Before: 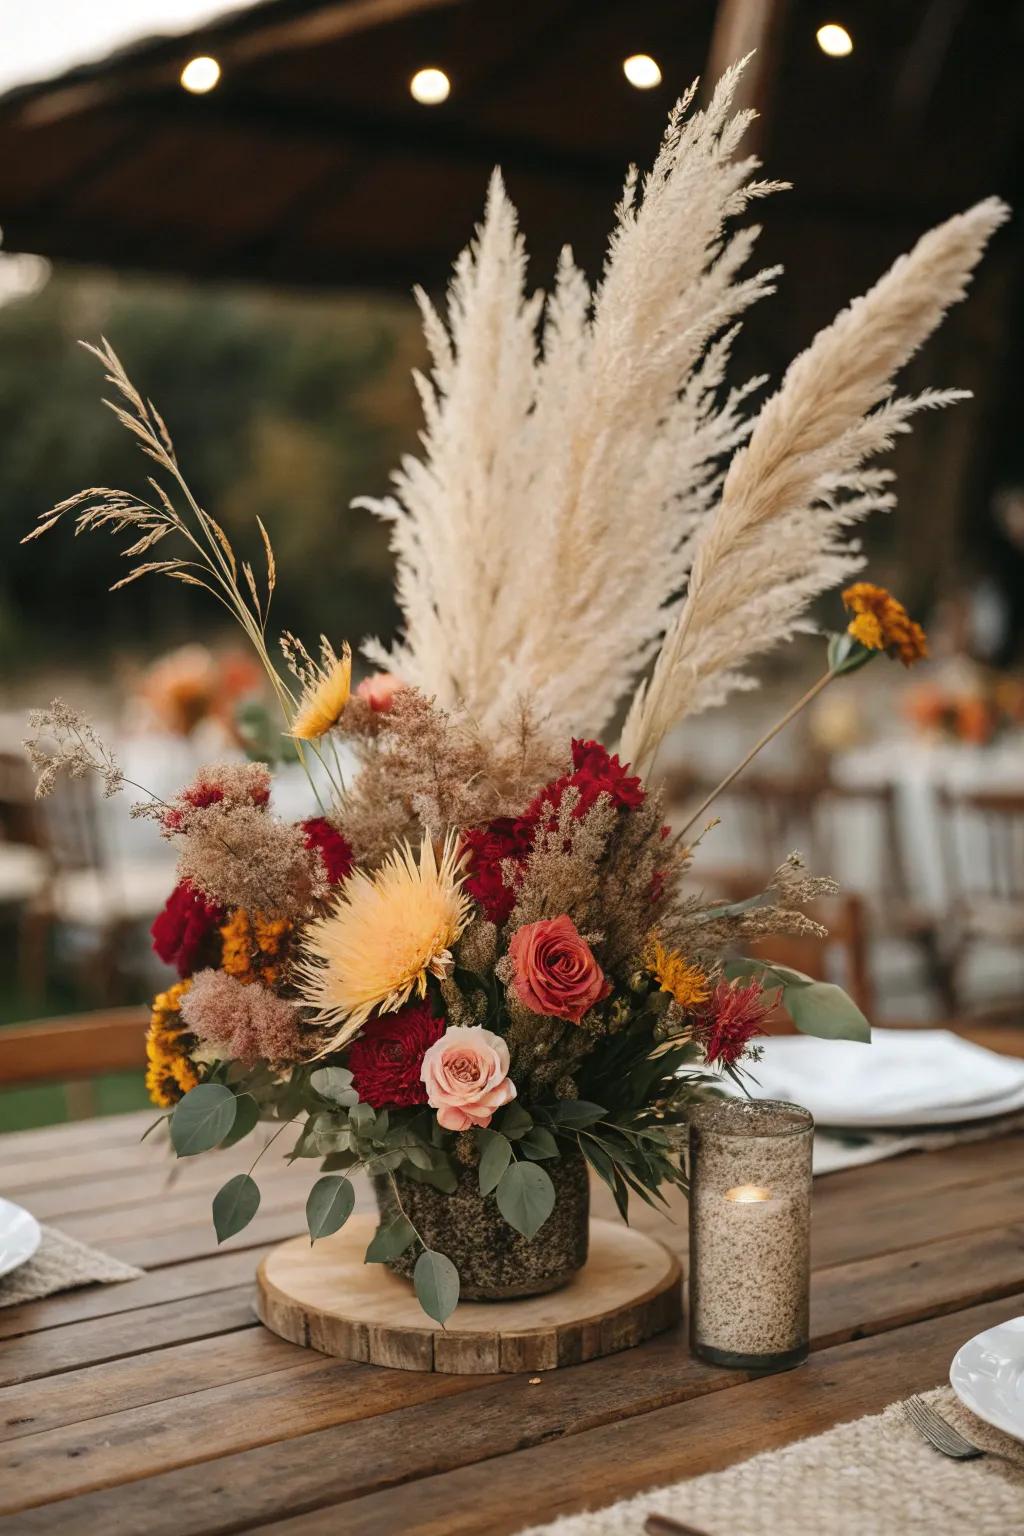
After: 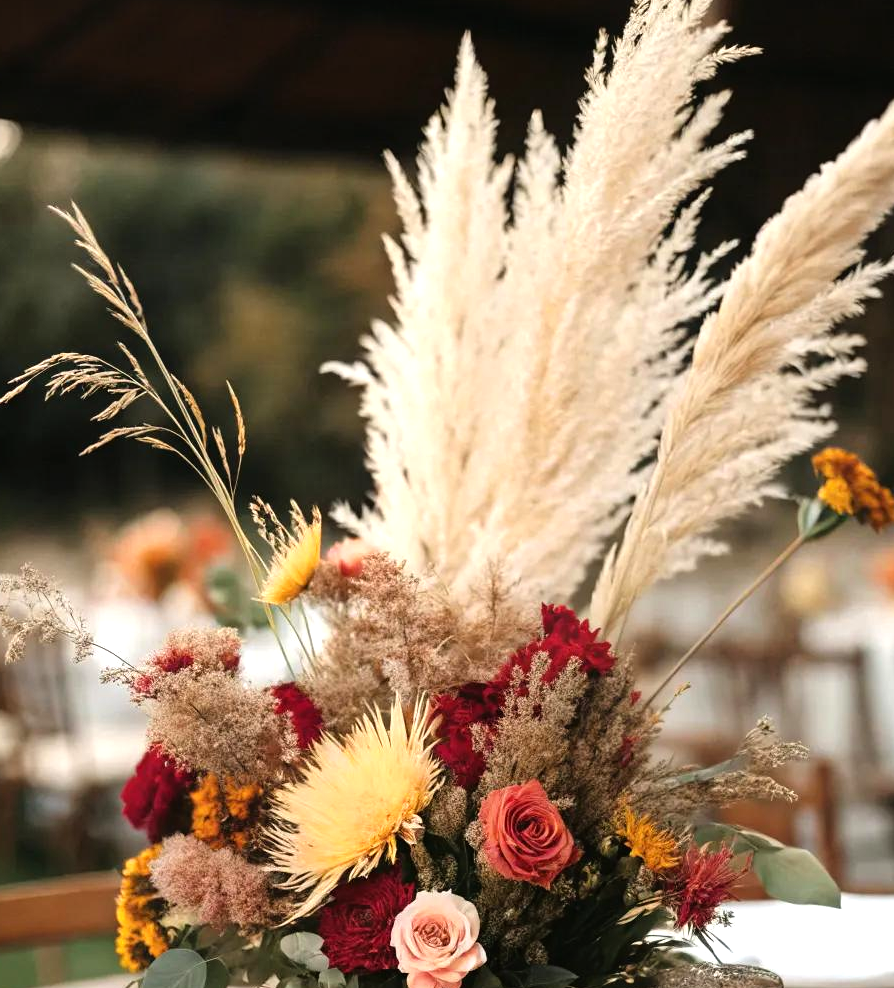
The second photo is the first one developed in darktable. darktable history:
tone equalizer: -8 EV -0.722 EV, -7 EV -0.678 EV, -6 EV -0.574 EV, -5 EV -0.395 EV, -3 EV 0.4 EV, -2 EV 0.6 EV, -1 EV 0.678 EV, +0 EV 0.736 EV
crop: left 2.968%, top 8.84%, right 9.653%, bottom 26.783%
